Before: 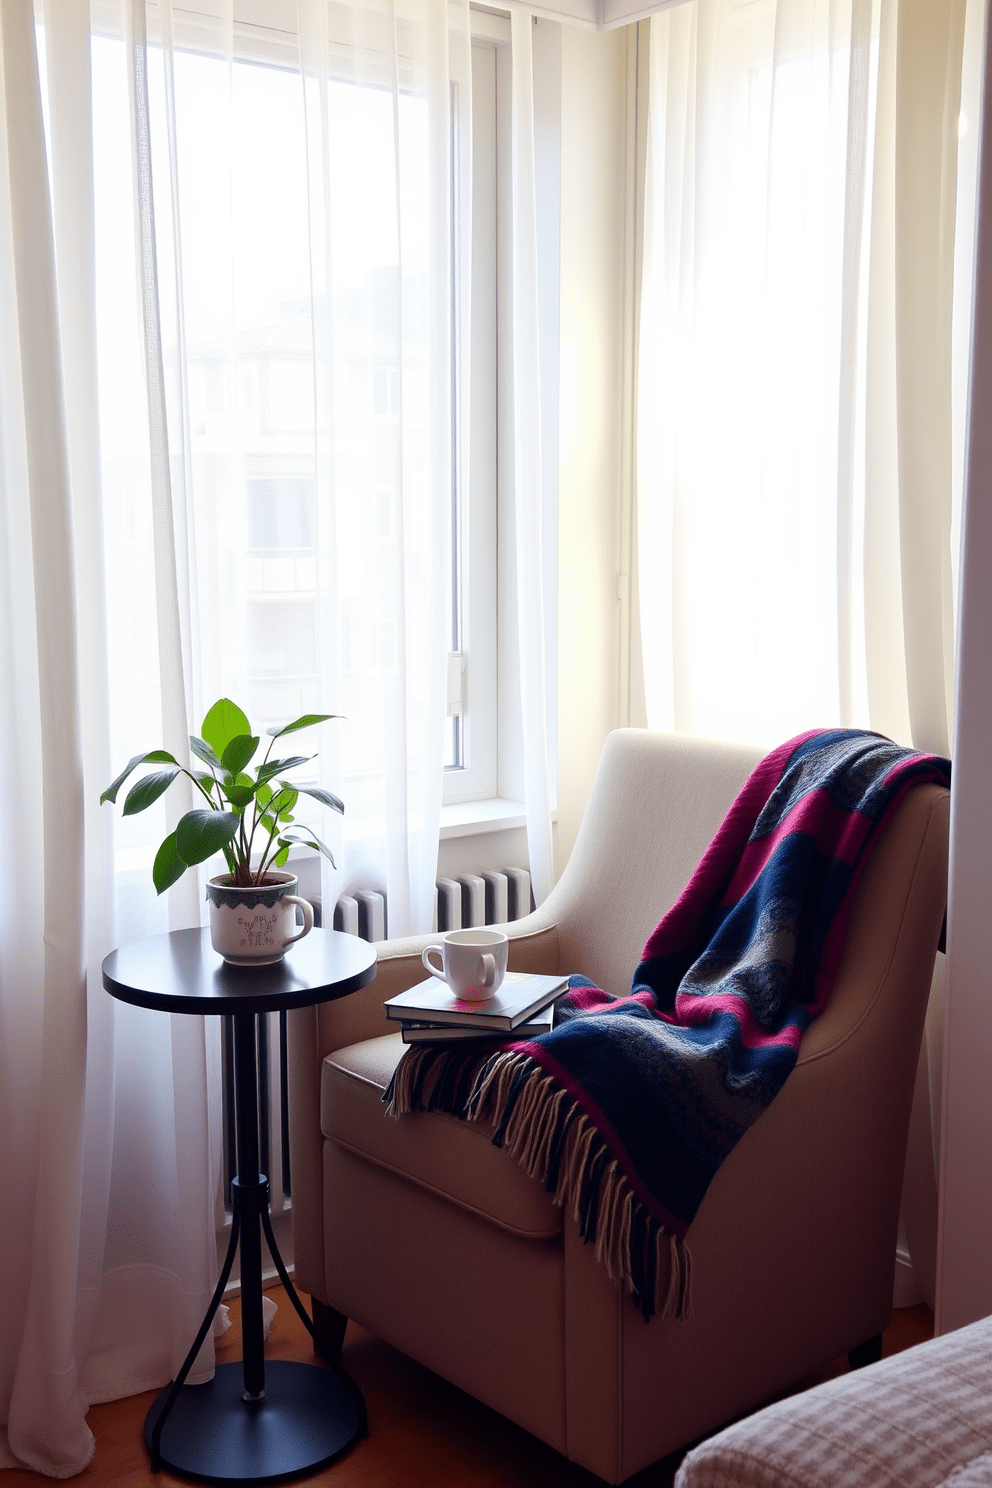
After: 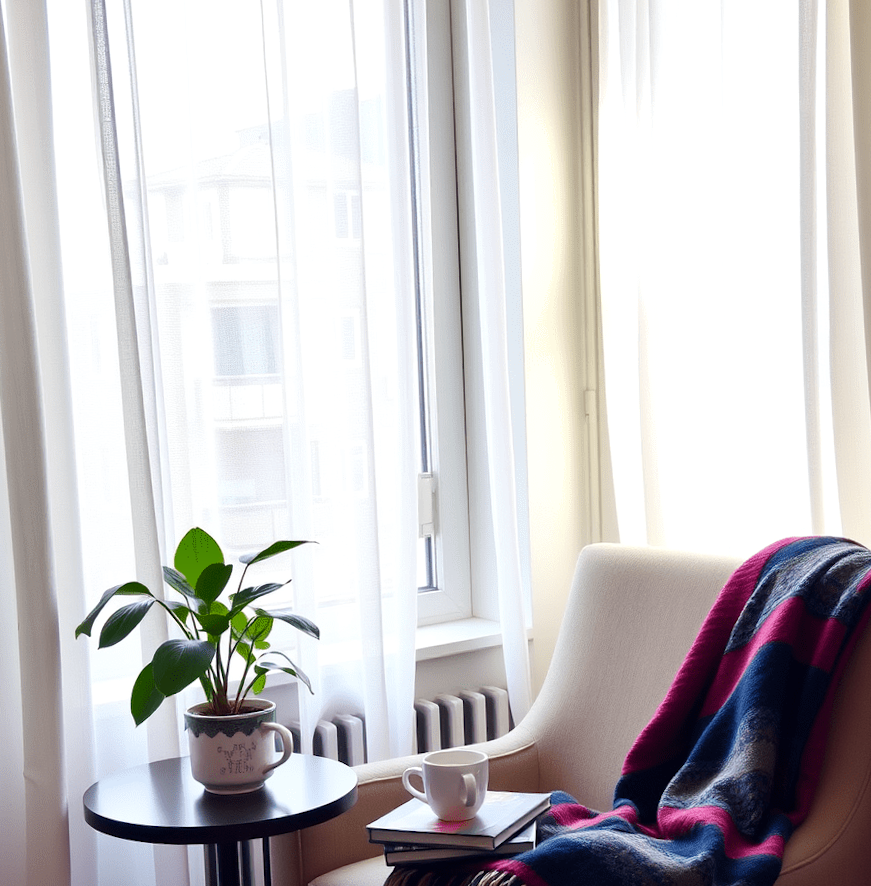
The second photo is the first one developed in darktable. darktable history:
rotate and perspective: rotation -2°, crop left 0.022, crop right 0.978, crop top 0.049, crop bottom 0.951
crop: left 3.015%, top 8.969%, right 9.647%, bottom 26.457%
shadows and highlights: shadows 12, white point adjustment 1.2, soften with gaussian
color correction: highlights a* 0.003, highlights b* -0.283
